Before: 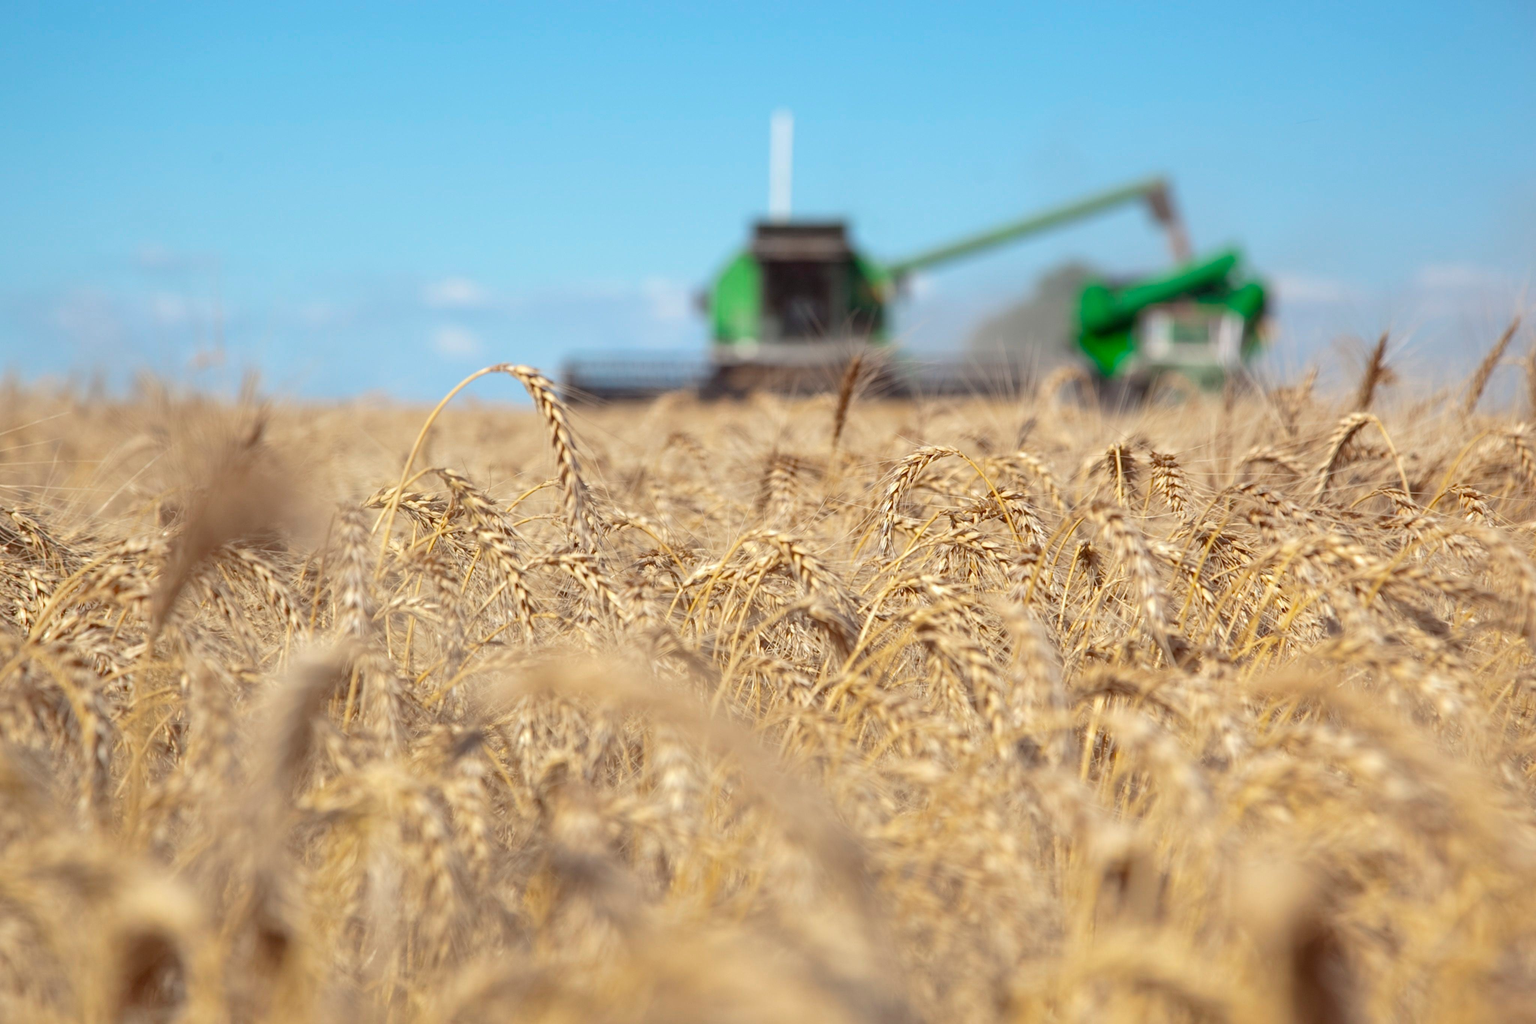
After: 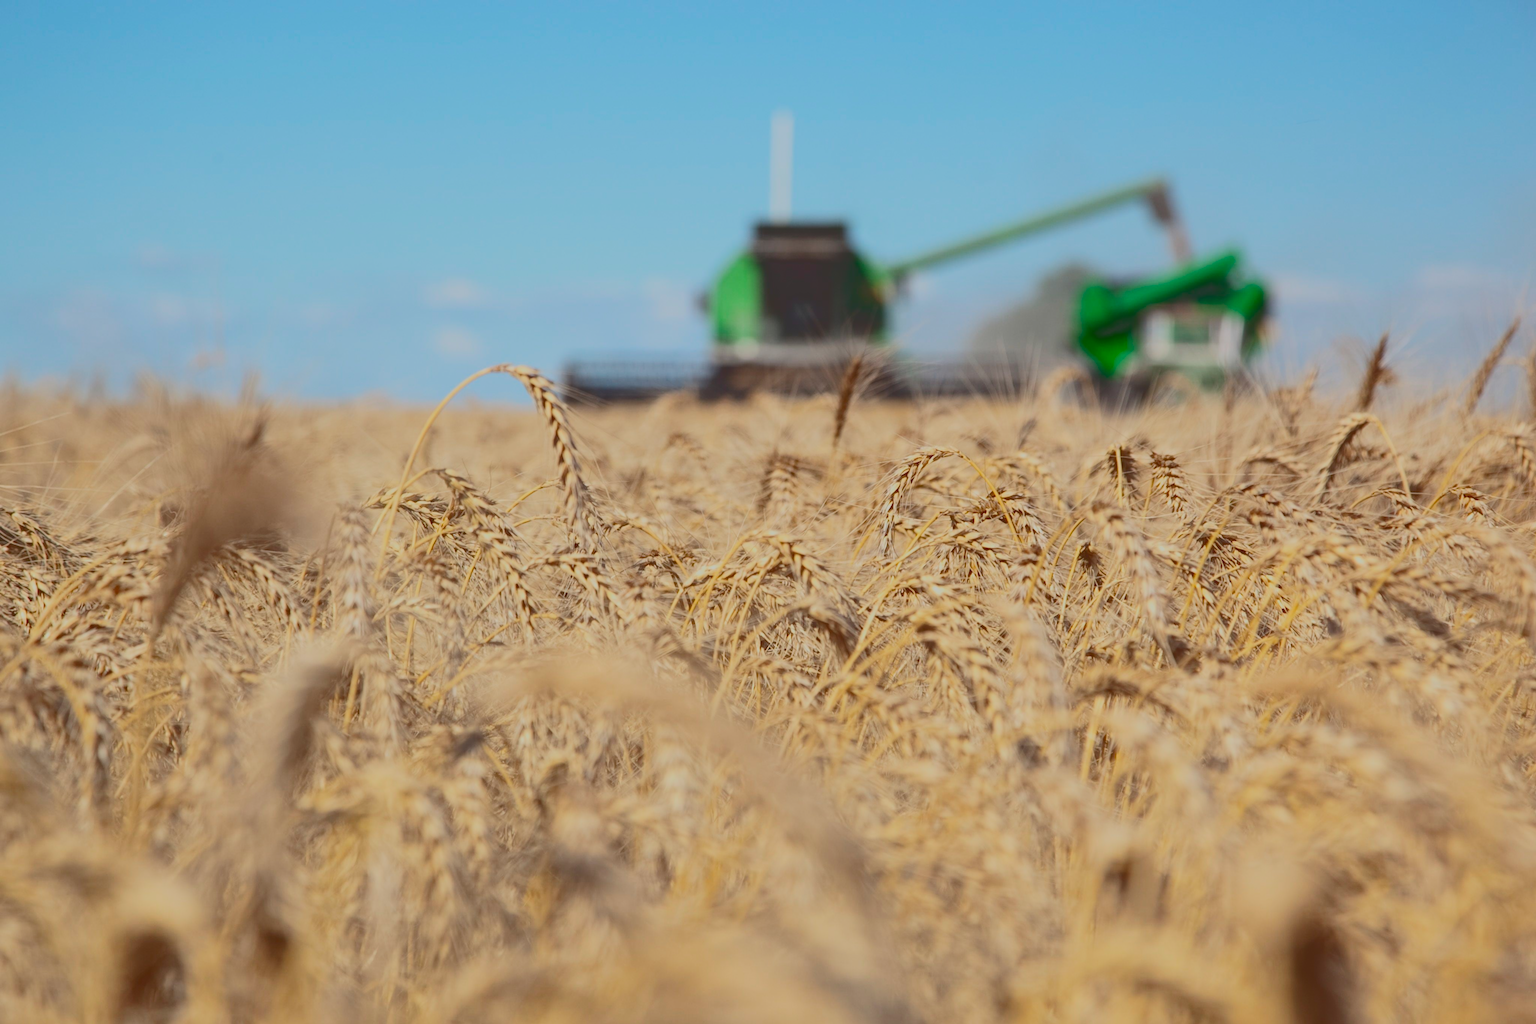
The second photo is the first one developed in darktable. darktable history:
filmic rgb: black relative exposure -14.19 EV, white relative exposure 3.35 EV, hardness 7.96, contrast 0.996
tone curve: curves: ch0 [(0, 0.23) (0.125, 0.207) (0.245, 0.227) (0.736, 0.695) (1, 0.824)], color space Lab, independent channels, preserve colors none
